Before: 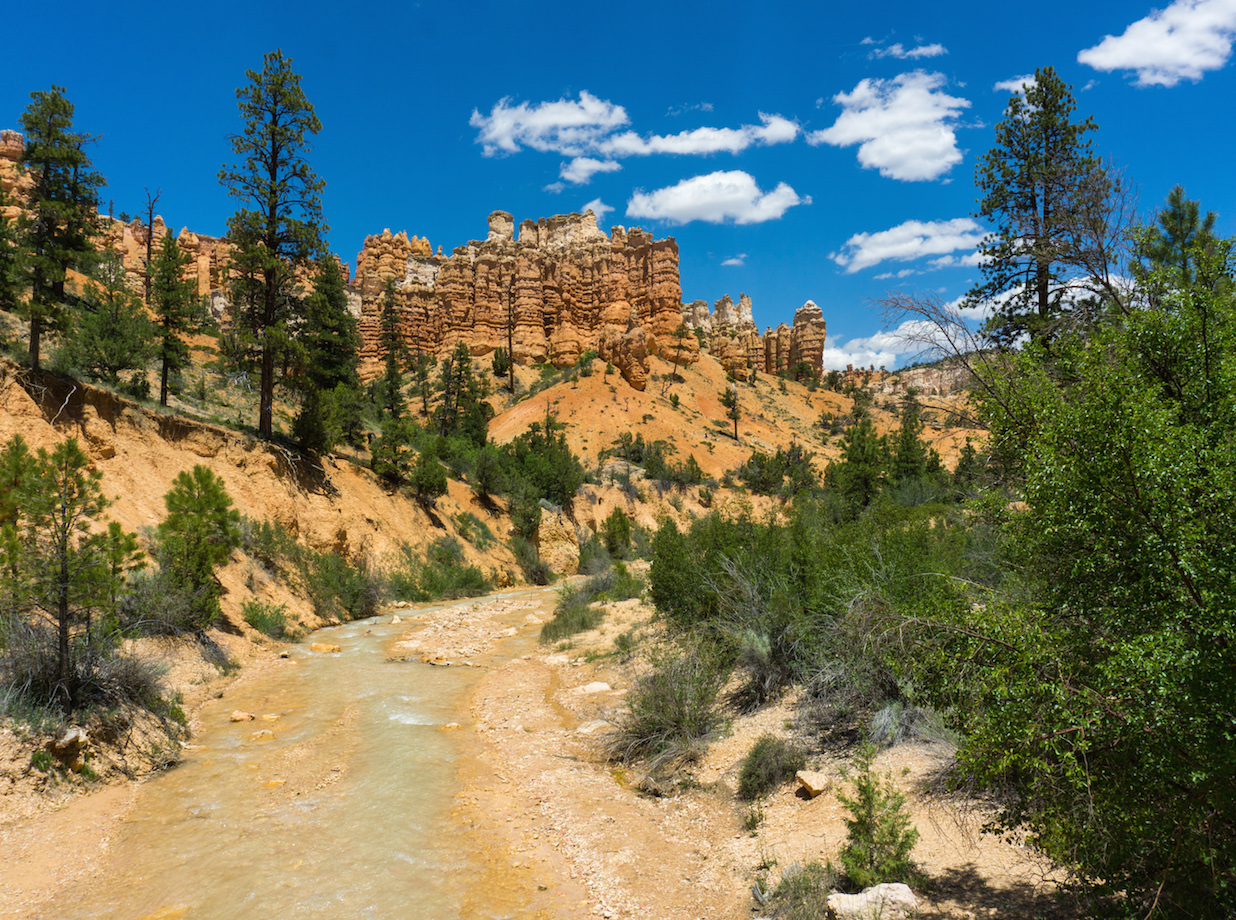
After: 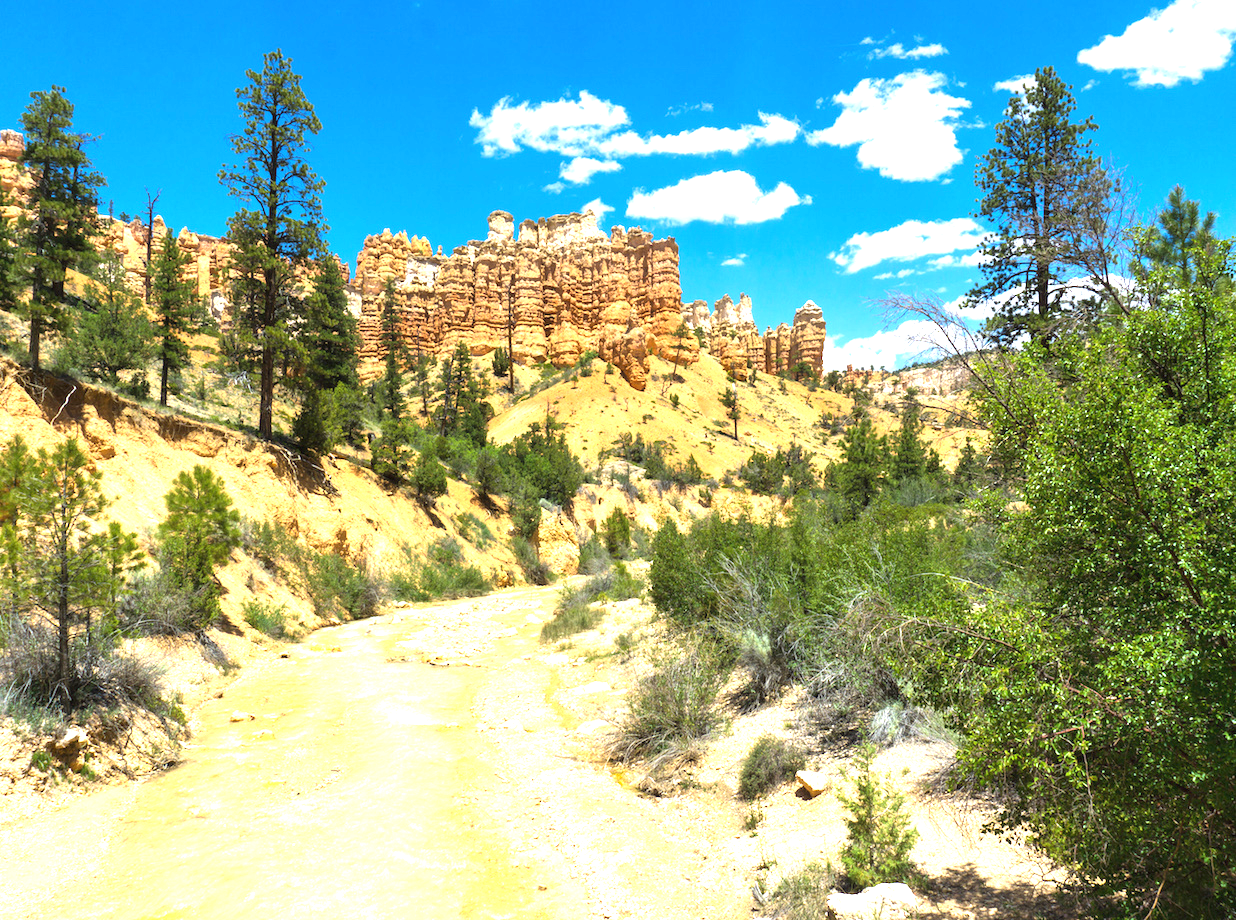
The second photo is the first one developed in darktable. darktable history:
tone equalizer: smoothing diameter 24.92%, edges refinement/feathering 14.64, preserve details guided filter
exposure: black level correction 0, exposure 1.471 EV, compensate exposure bias true, compensate highlight preservation false
